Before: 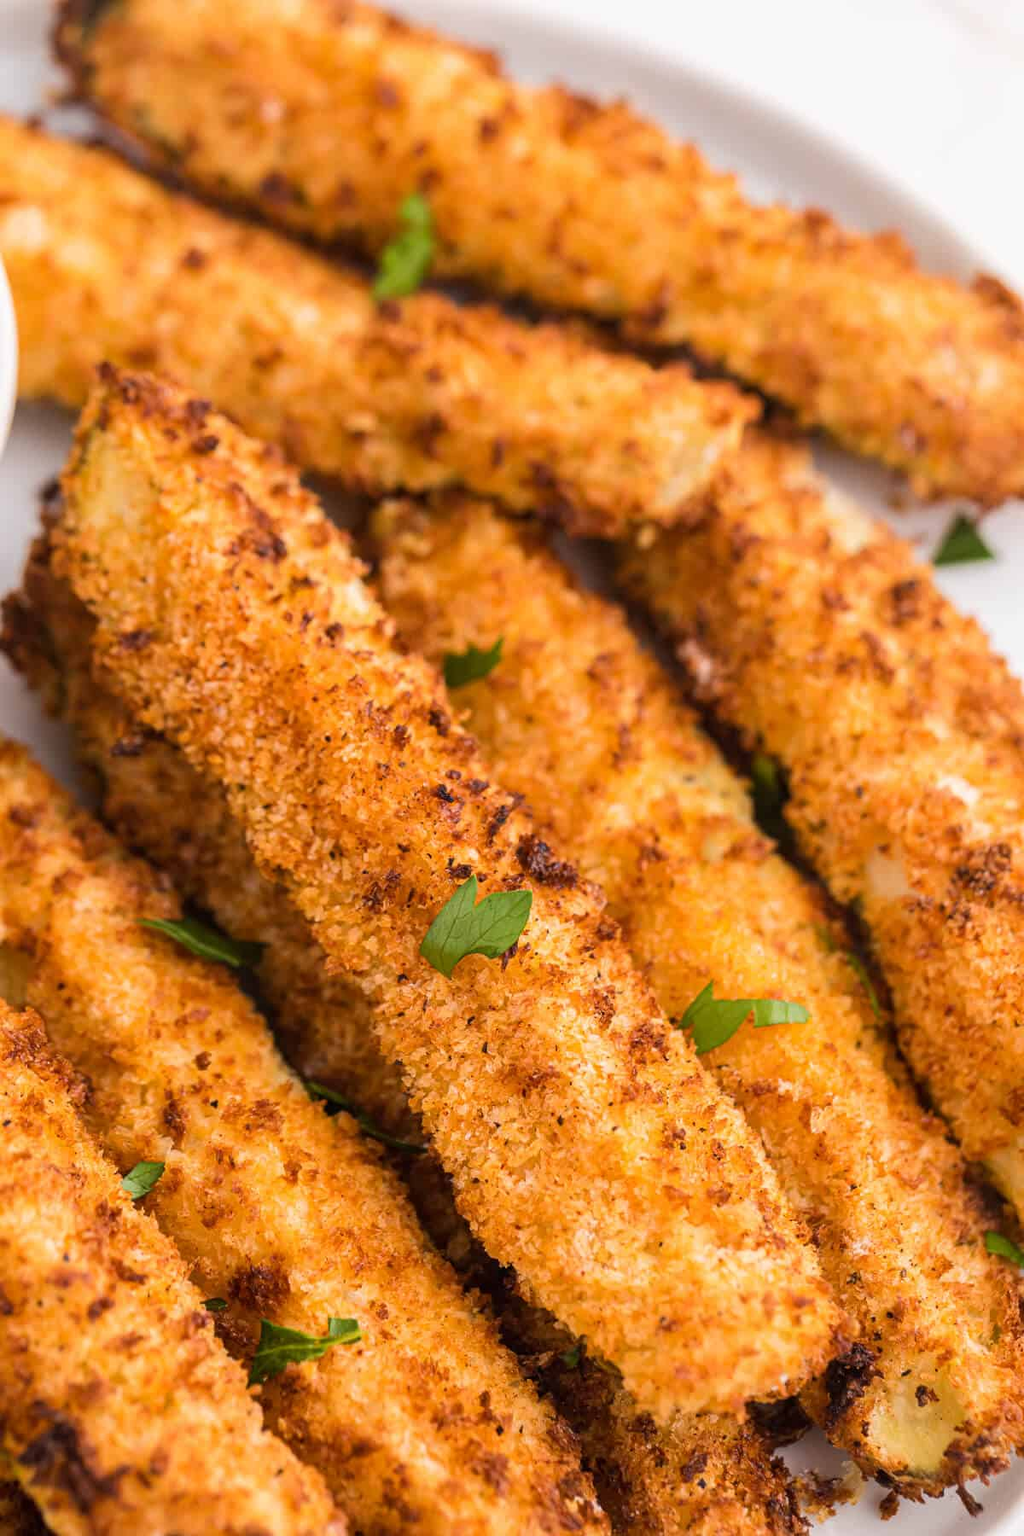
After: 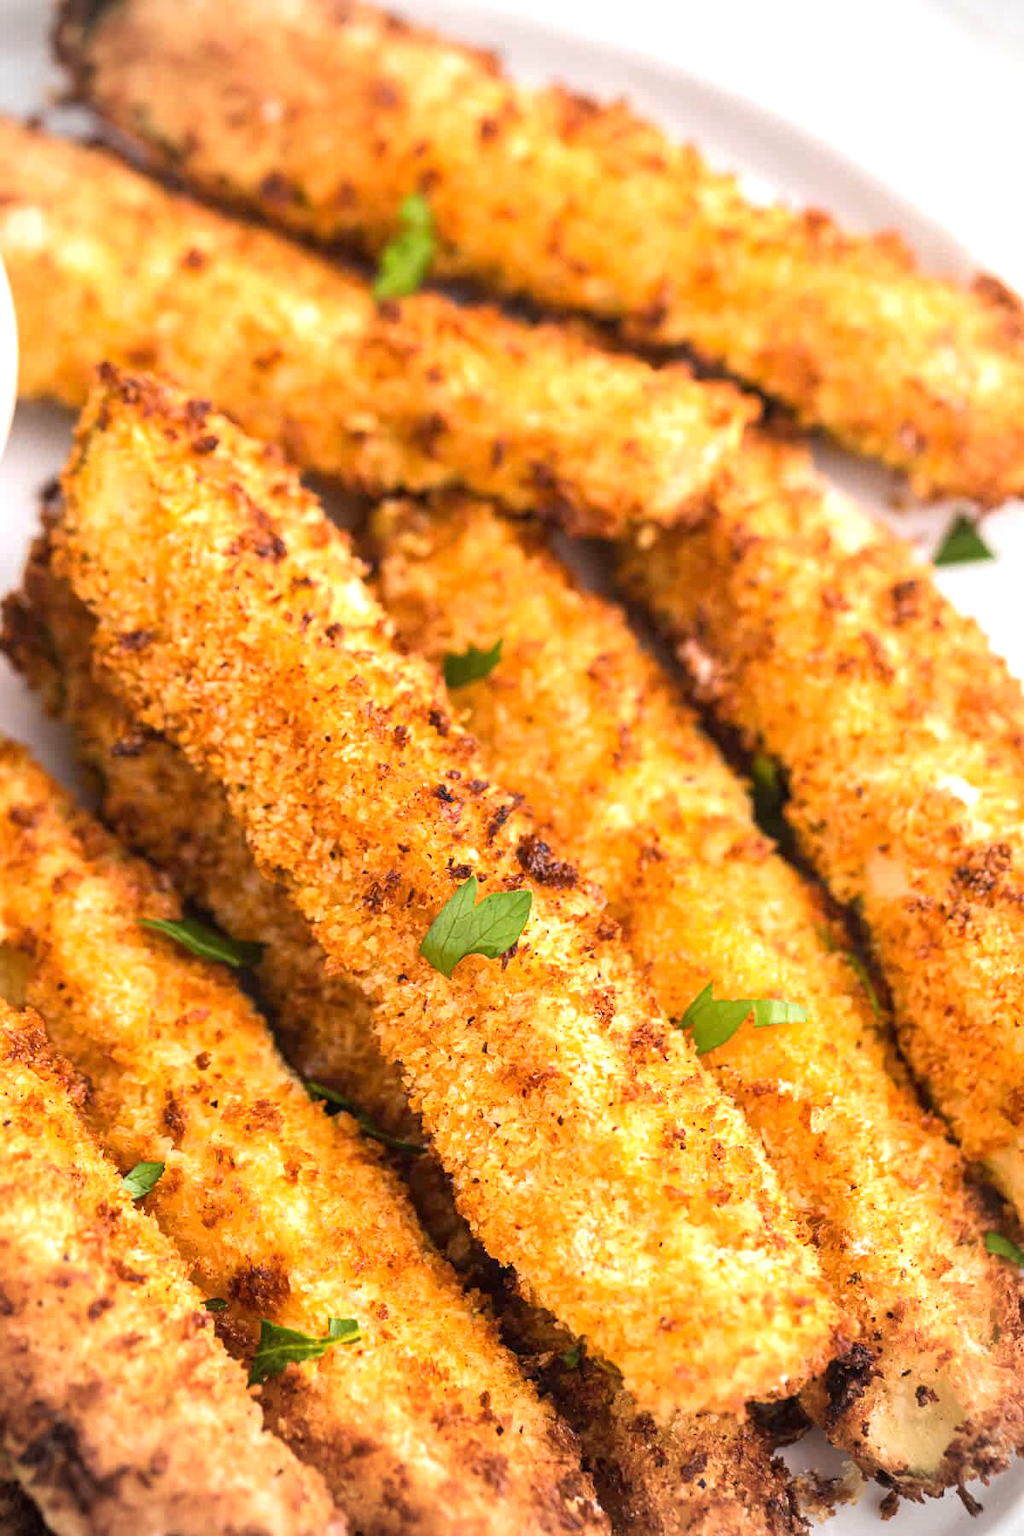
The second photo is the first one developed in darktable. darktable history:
exposure: black level correction 0, exposure 0.697 EV, compensate highlight preservation false
vignetting: unbound false
